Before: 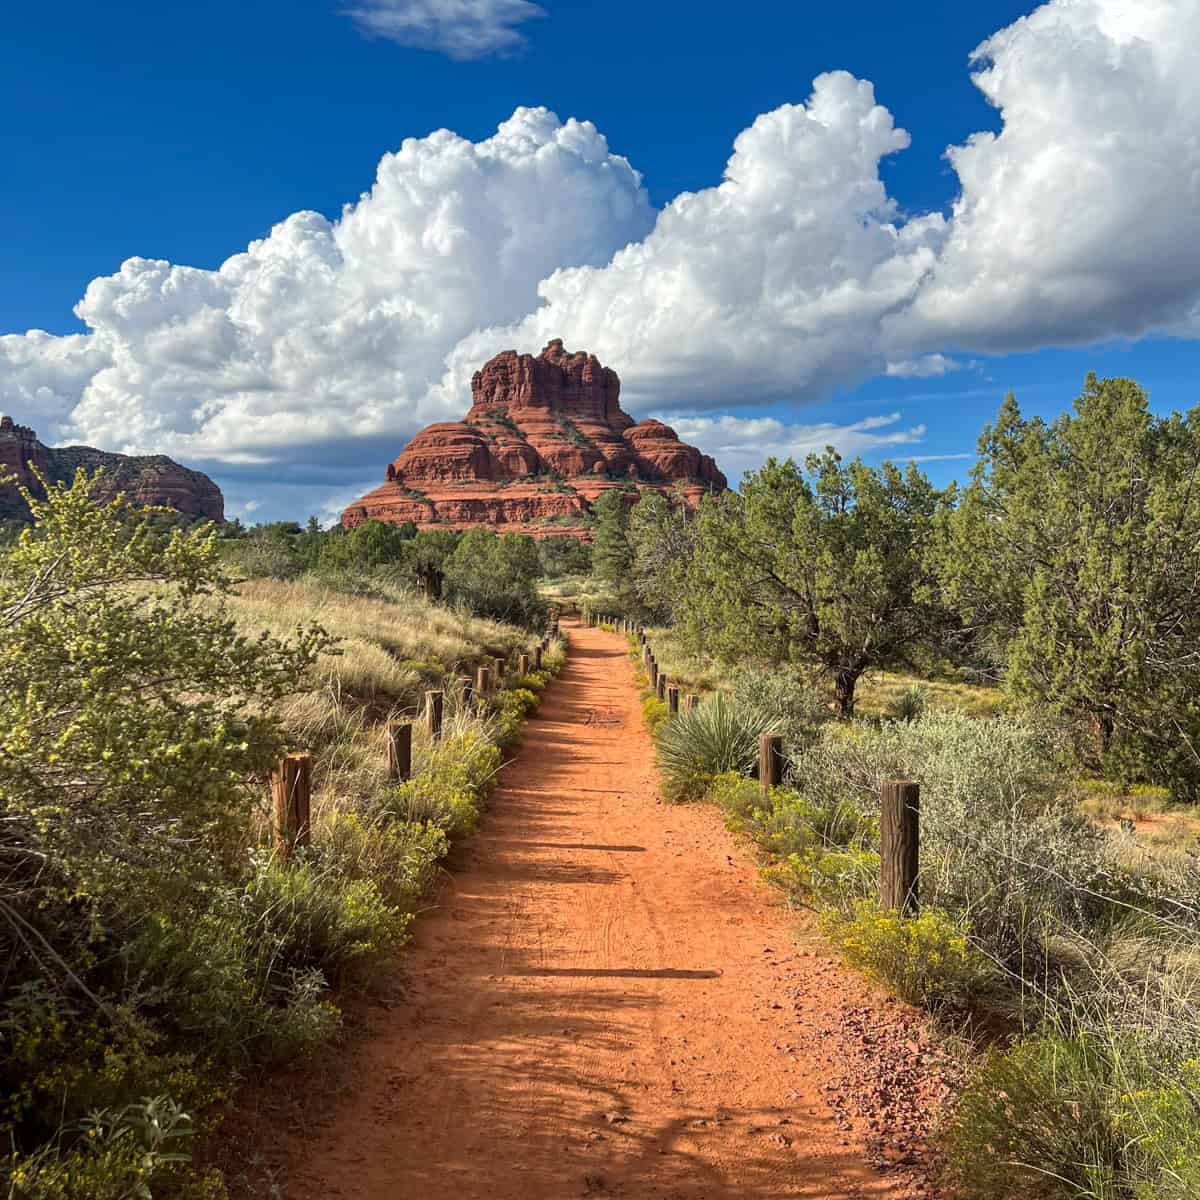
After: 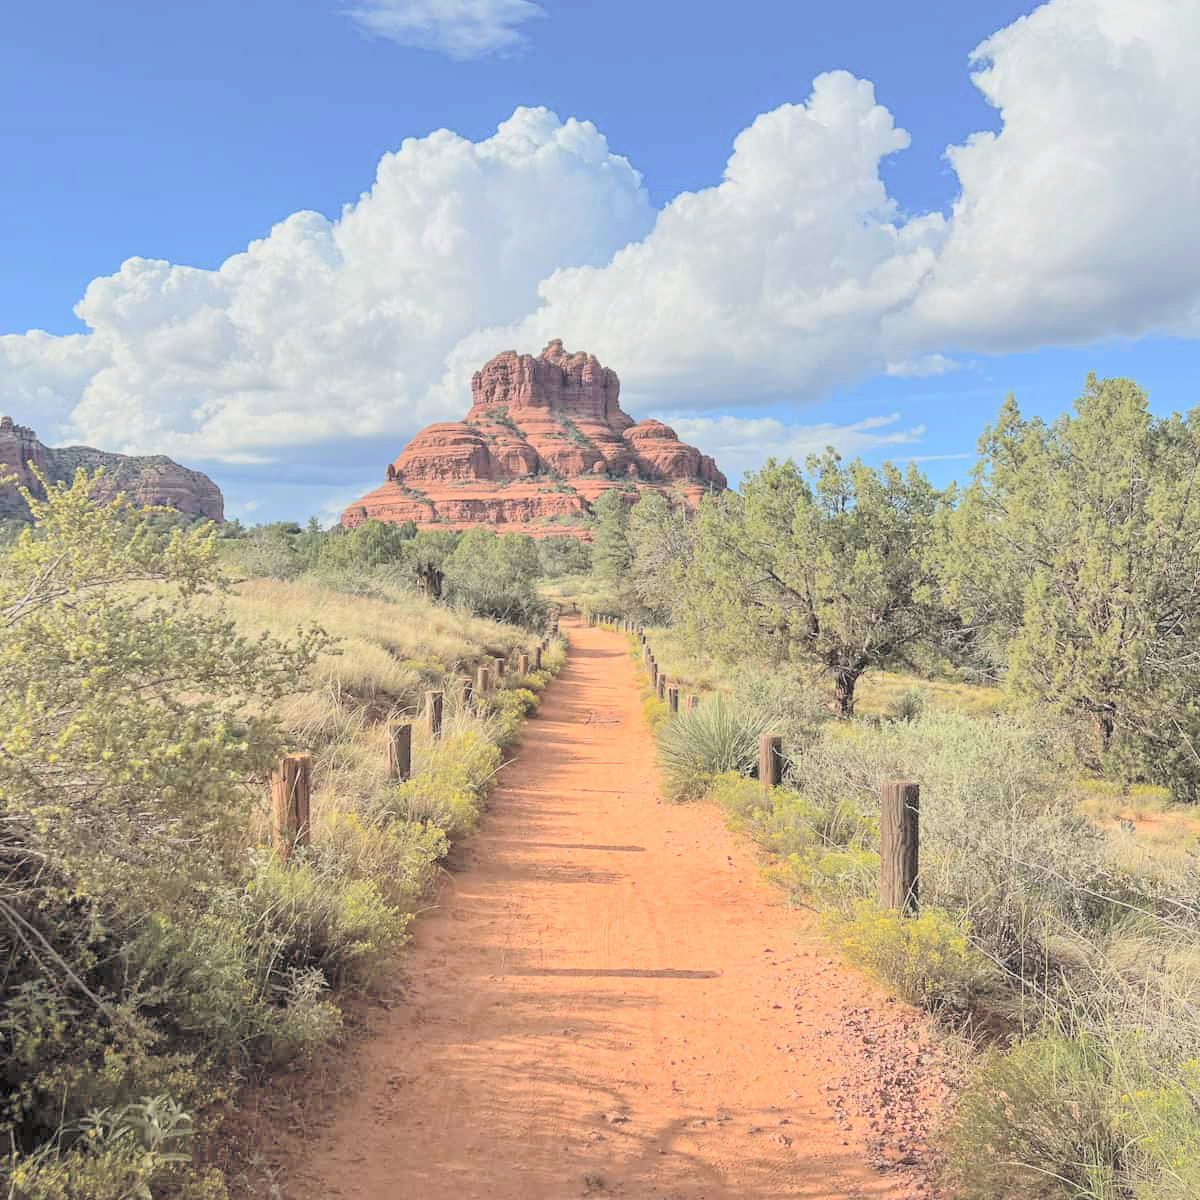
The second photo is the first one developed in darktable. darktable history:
tone curve: curves: ch0 [(0, 0) (0.003, 0.019) (0.011, 0.019) (0.025, 0.022) (0.044, 0.026) (0.069, 0.032) (0.1, 0.052) (0.136, 0.081) (0.177, 0.123) (0.224, 0.17) (0.277, 0.219) (0.335, 0.276) (0.399, 0.344) (0.468, 0.421) (0.543, 0.508) (0.623, 0.604) (0.709, 0.705) (0.801, 0.797) (0.898, 0.894) (1, 1)], color space Lab, independent channels, preserve colors none
exposure: black level correction 0, exposure -0.761 EV, compensate exposure bias true, compensate highlight preservation false
contrast brightness saturation: brightness 0.99
